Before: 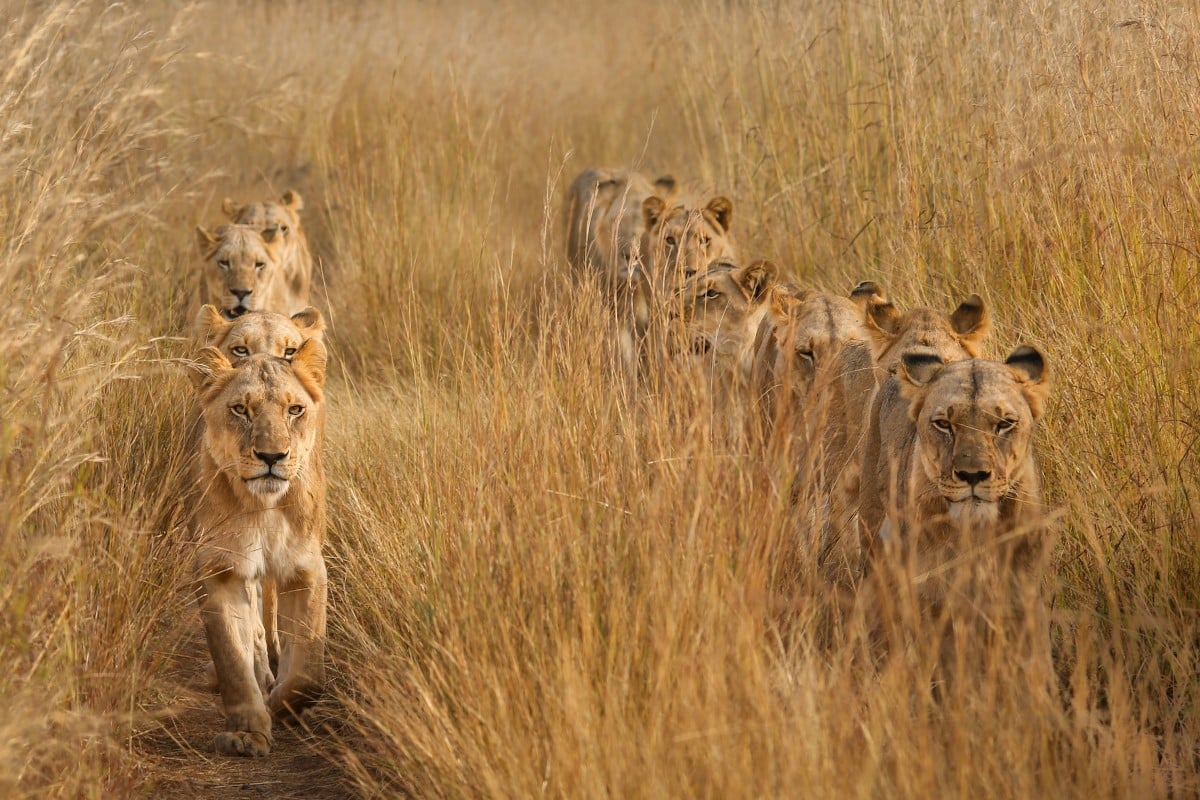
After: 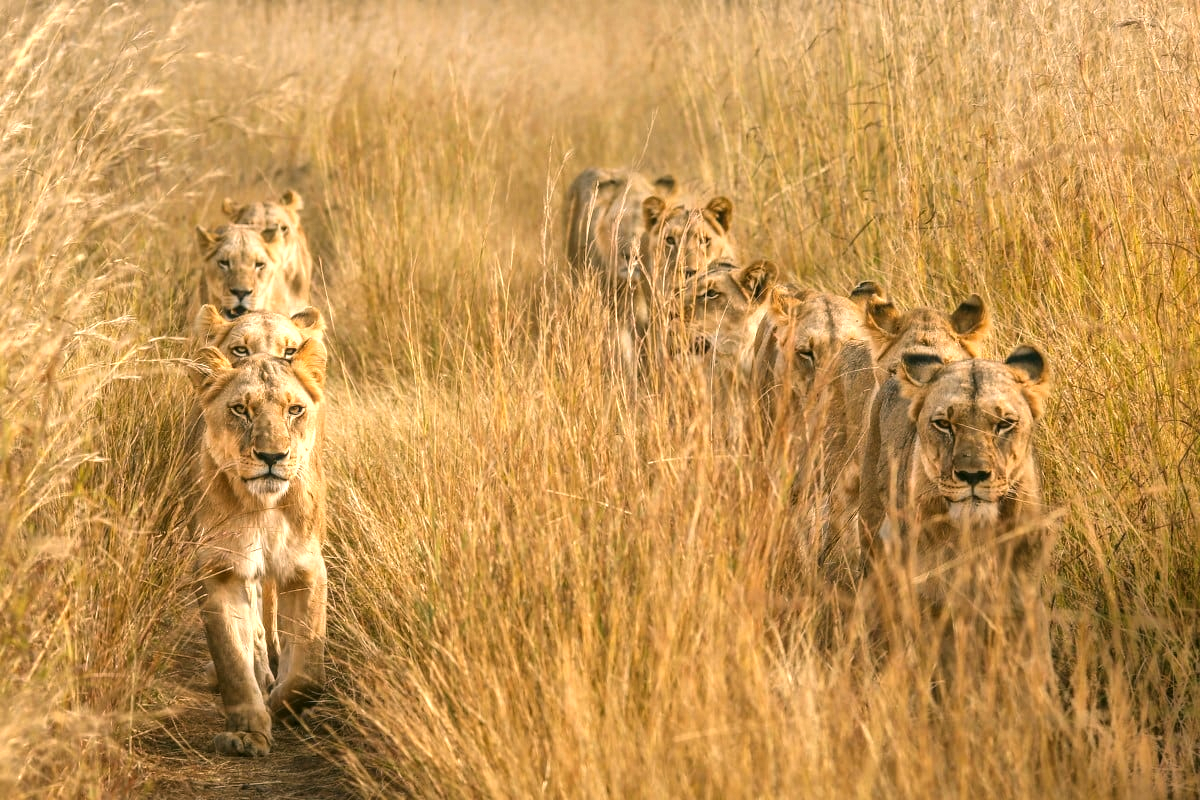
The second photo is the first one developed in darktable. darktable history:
local contrast: detail 130%
color correction: highlights a* 4.48, highlights b* 4.92, shadows a* -7.85, shadows b* 4.93
exposure: black level correction -0.005, exposure 0.62 EV, compensate highlight preservation false
